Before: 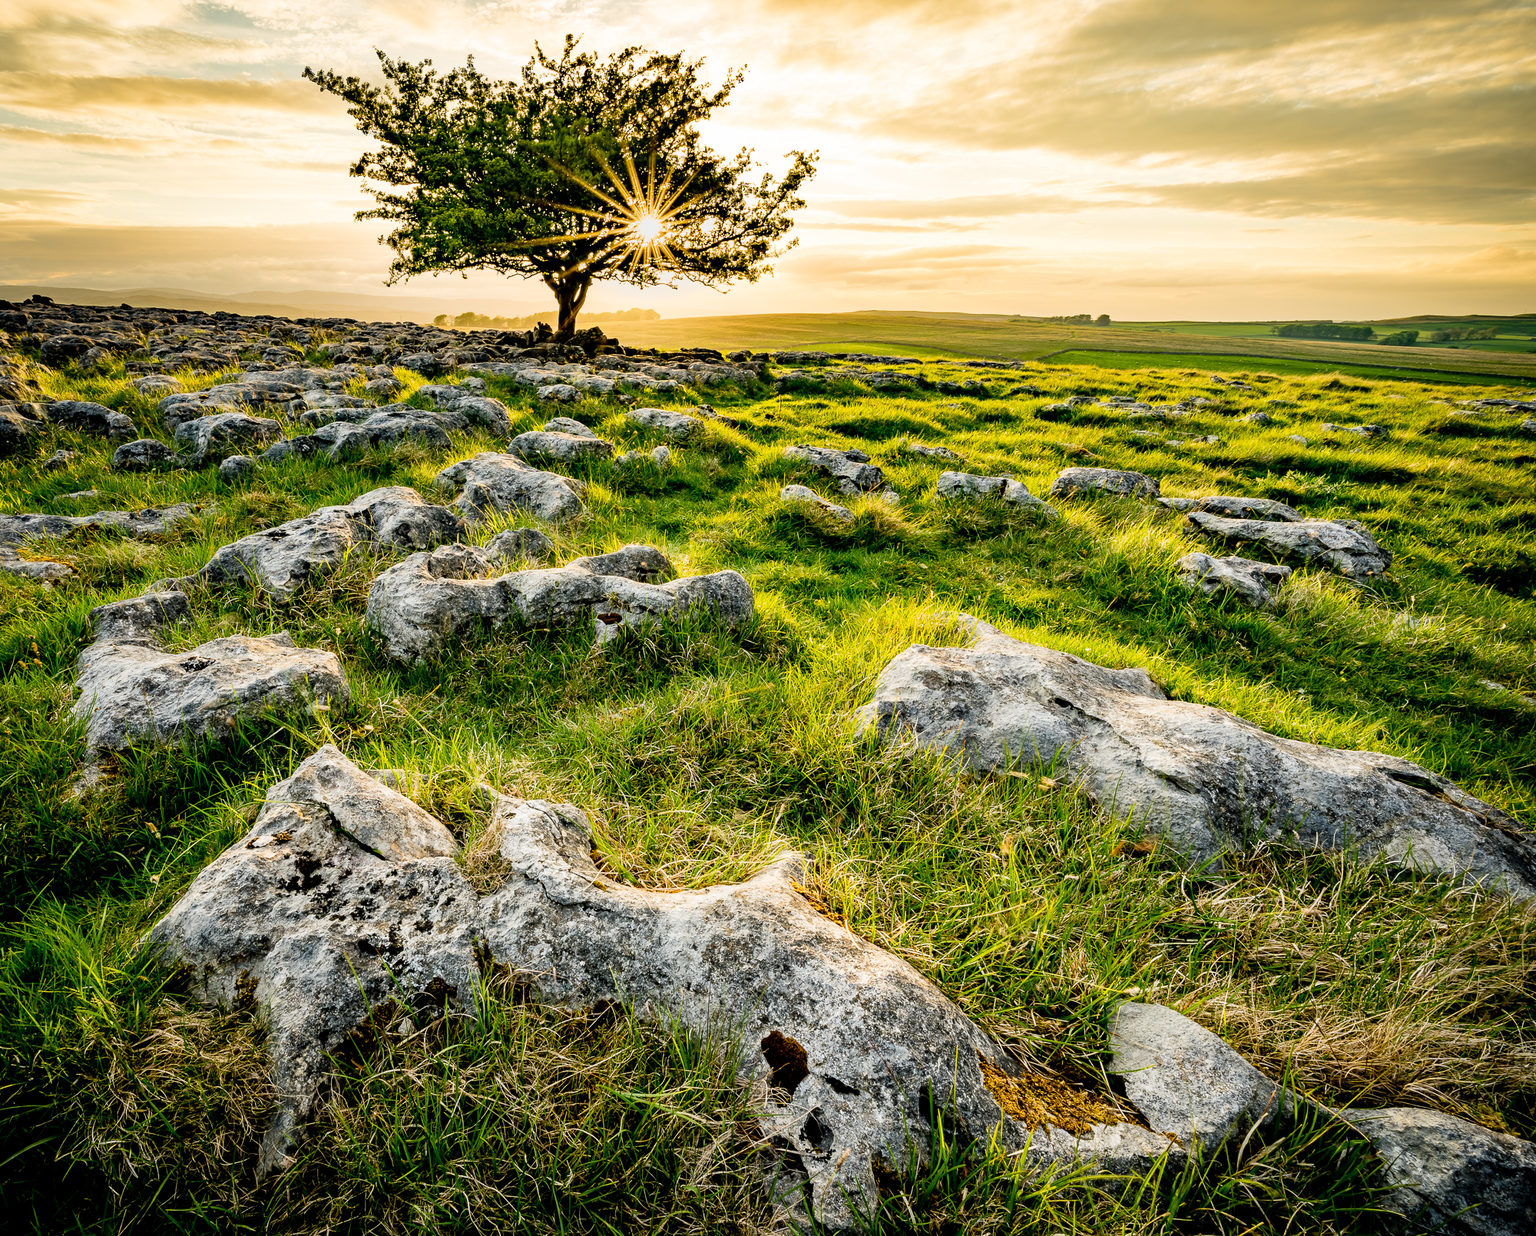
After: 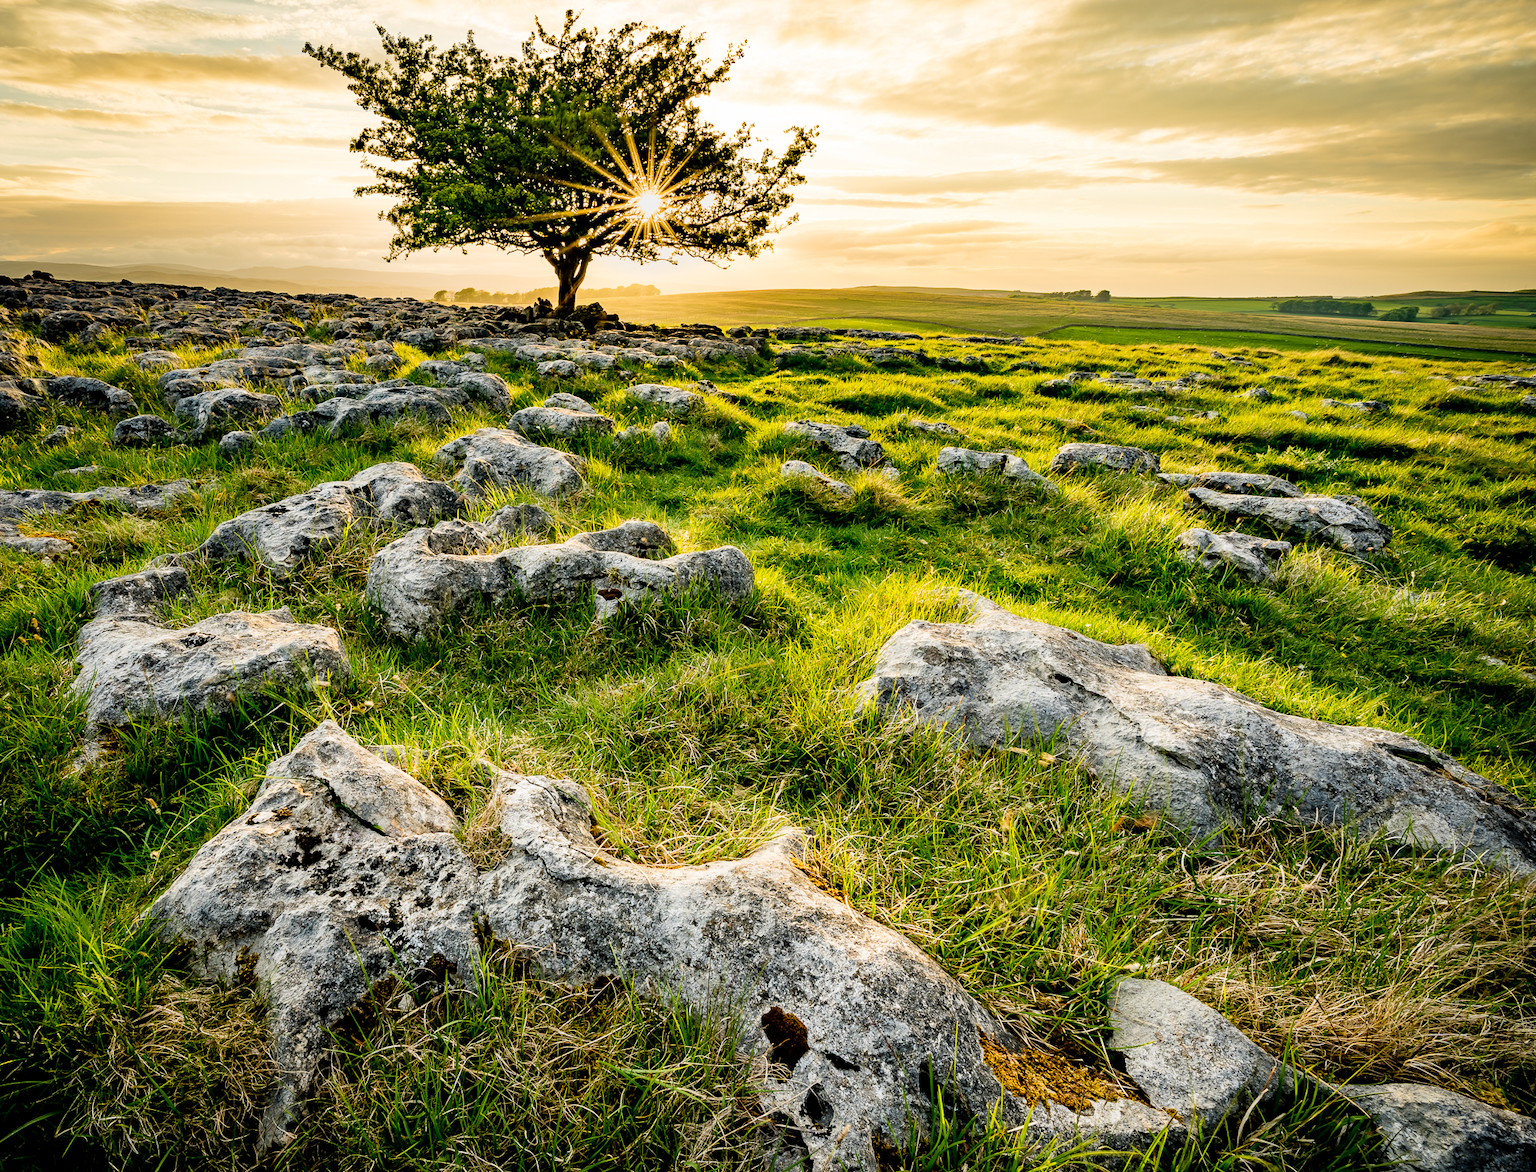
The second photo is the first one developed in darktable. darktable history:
tone equalizer: on, module defaults
crop and rotate: top 2.023%, bottom 3.107%
